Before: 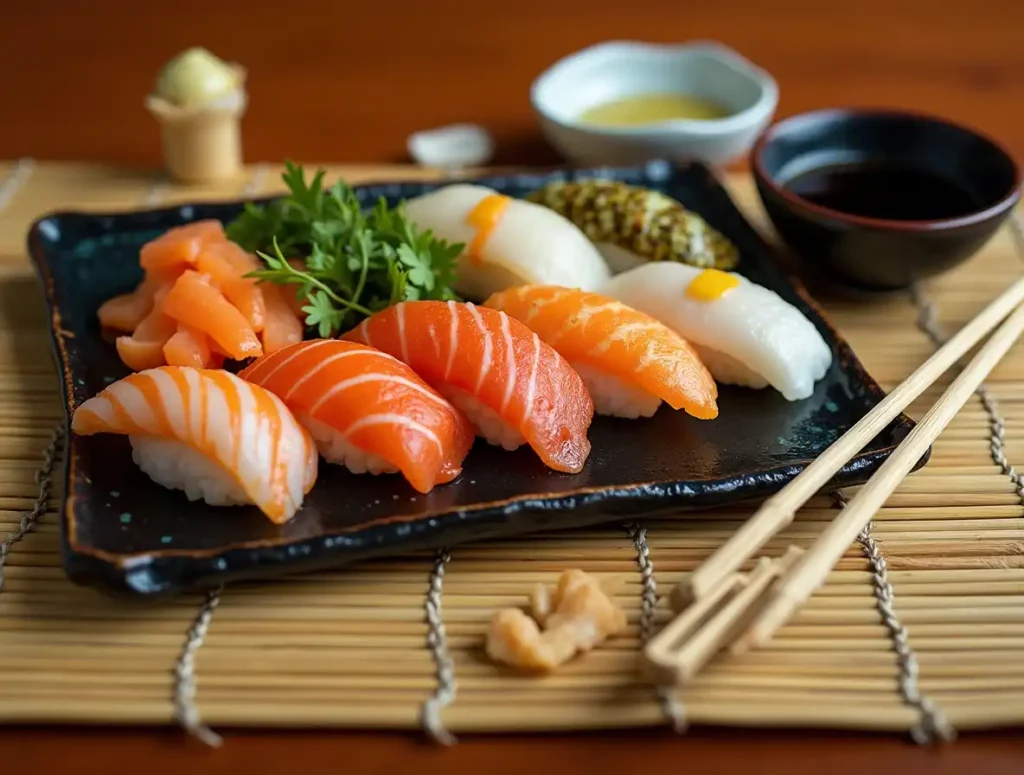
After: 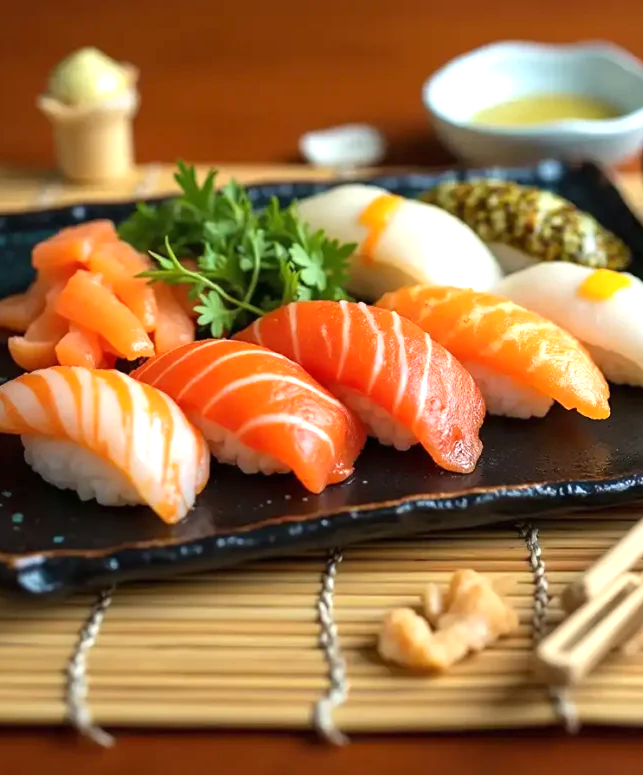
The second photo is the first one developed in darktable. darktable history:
crop: left 10.636%, right 26.532%
exposure: black level correction 0, exposure 0.69 EV, compensate highlight preservation false
